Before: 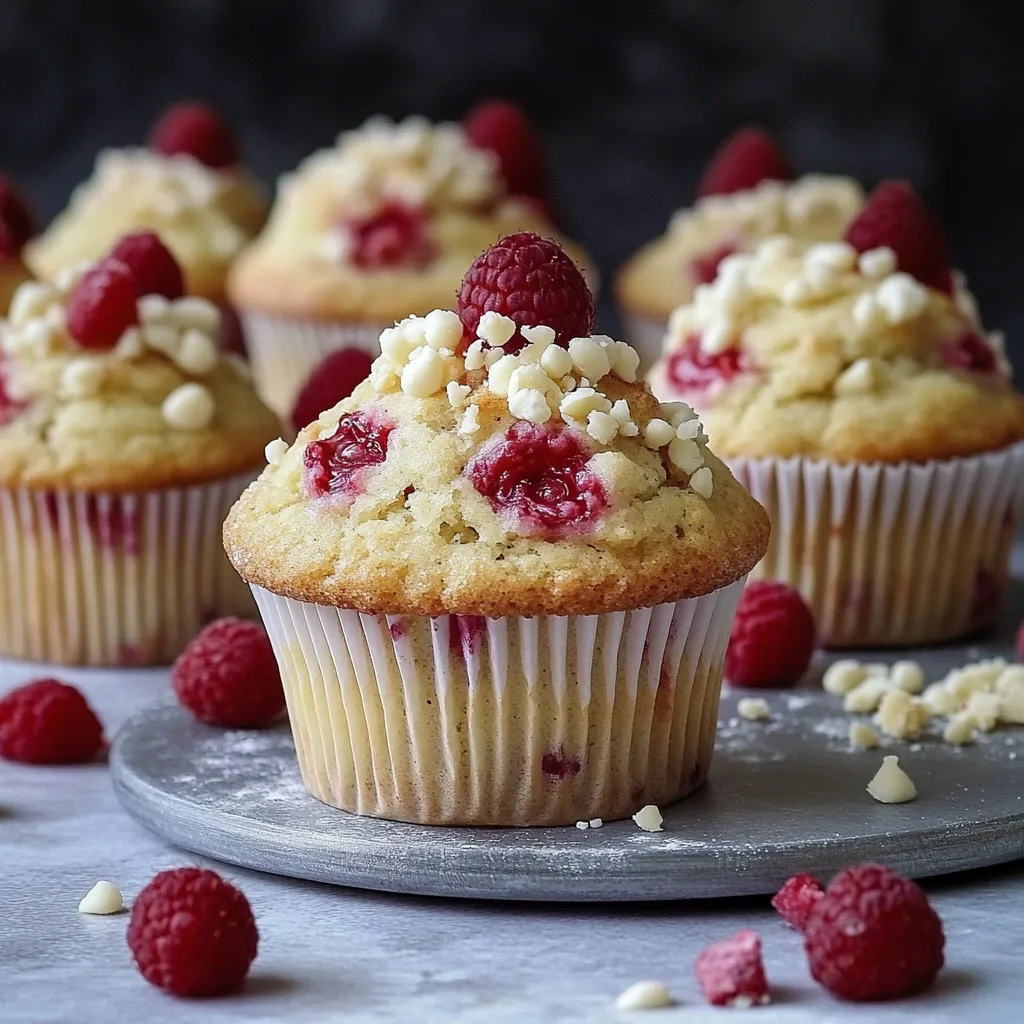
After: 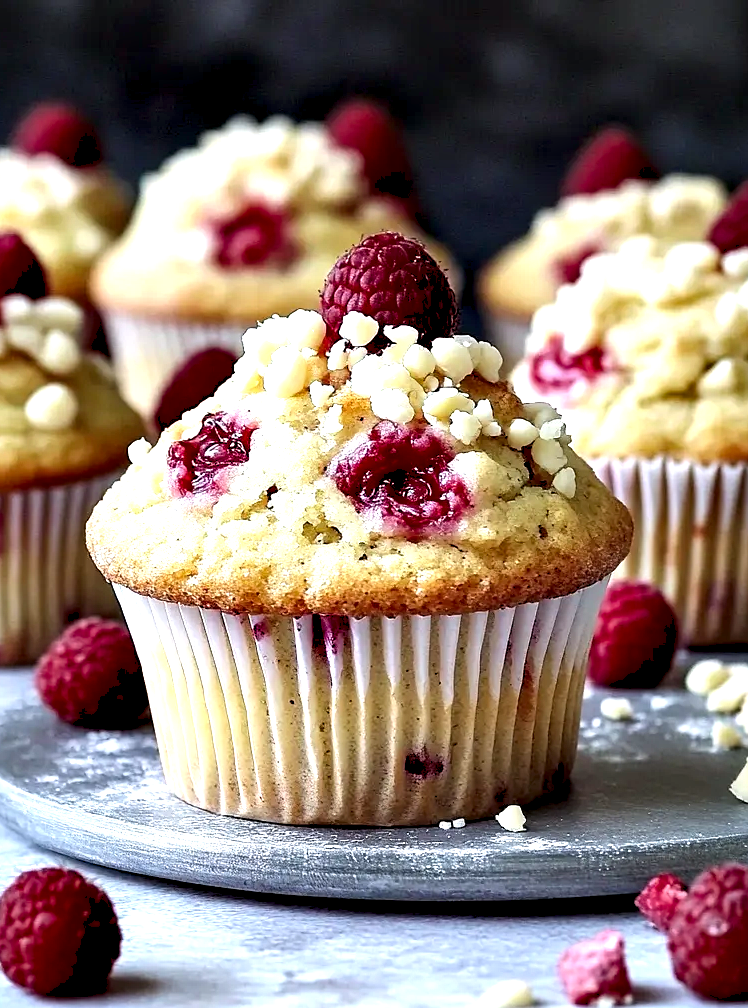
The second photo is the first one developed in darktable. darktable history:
crop: left 13.444%, top 0%, right 13.426%
levels: mode automatic, black 0.024%, levels [0.514, 0.759, 1]
exposure: black level correction 0, exposure 0.696 EV, compensate highlight preservation false
contrast equalizer: y [[0.6 ×6], [0.55 ×6], [0 ×6], [0 ×6], [0 ×6]]
tone equalizer: on, module defaults
